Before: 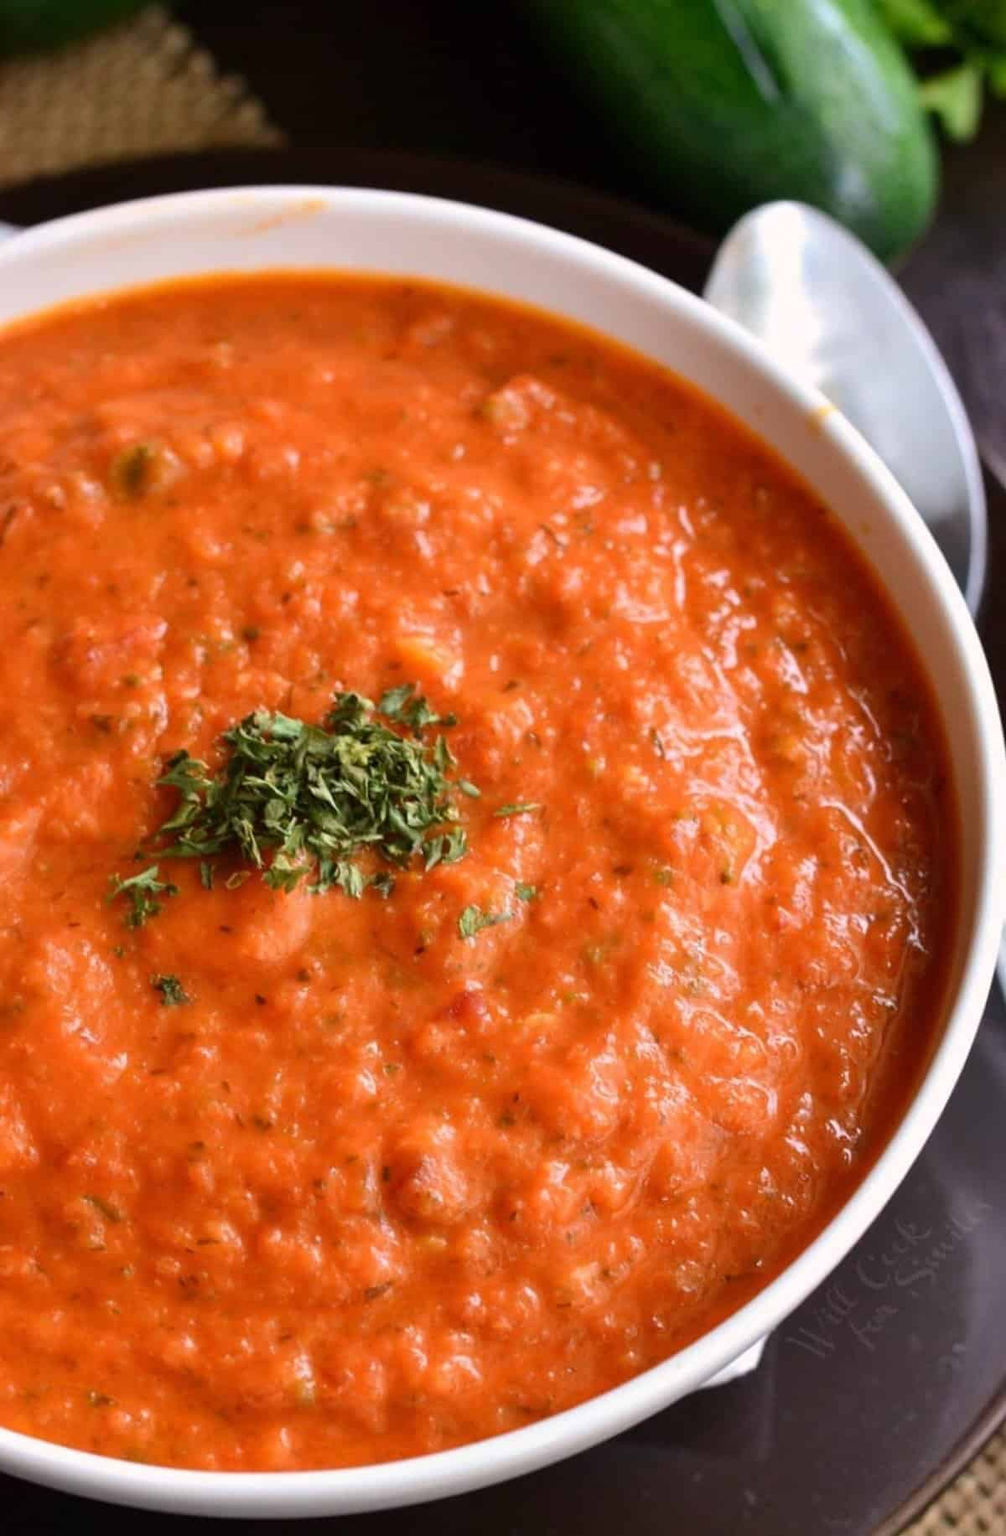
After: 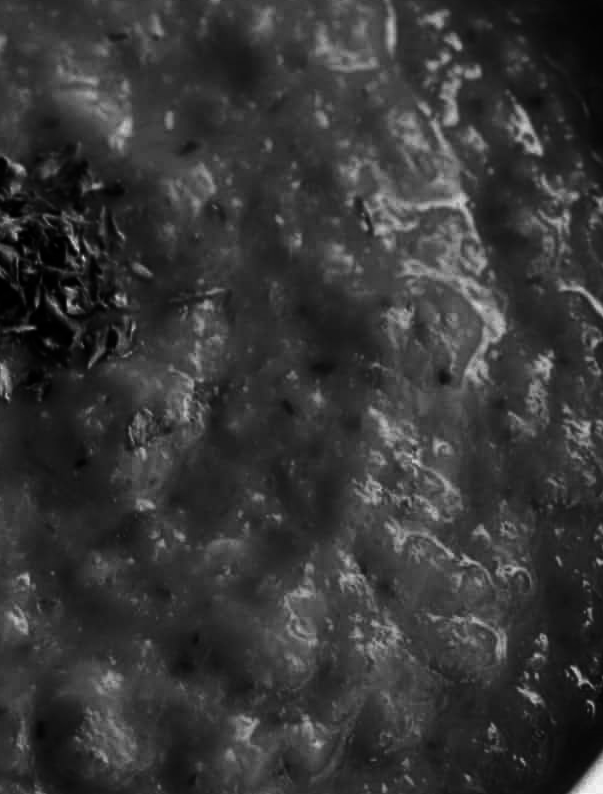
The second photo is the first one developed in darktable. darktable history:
contrast brightness saturation: contrast 0.02, brightness -1, saturation -1
crop: left 35.03%, top 36.625%, right 14.663%, bottom 20.057%
